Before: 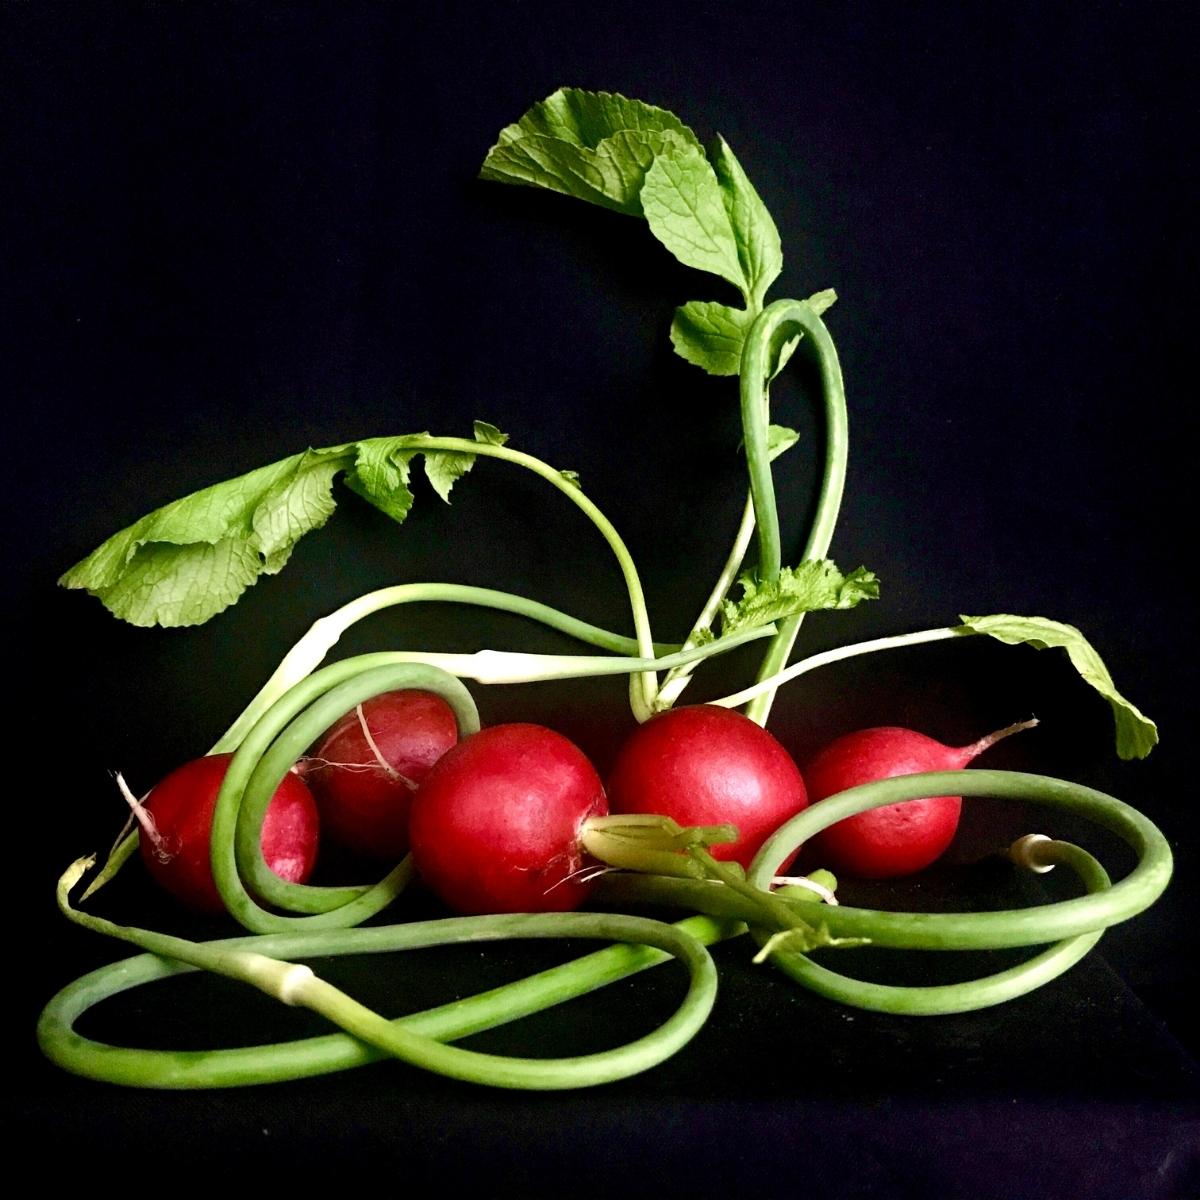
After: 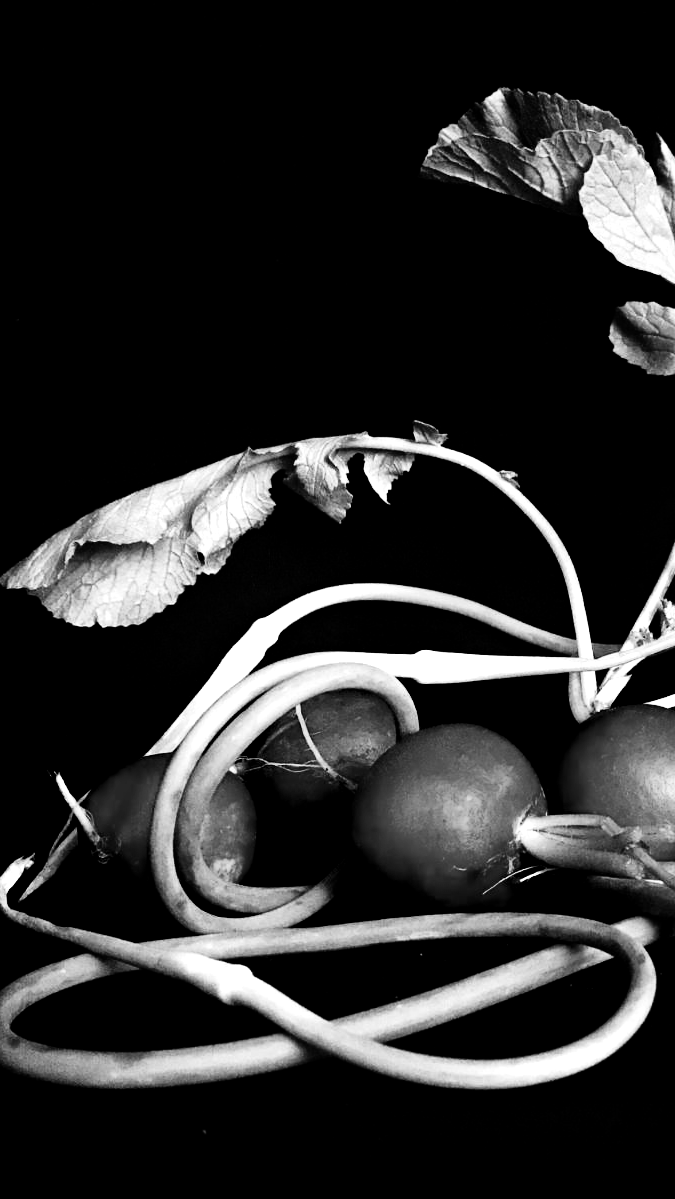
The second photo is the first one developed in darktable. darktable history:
local contrast: mode bilateral grid, contrast 20, coarseness 50, detail 150%, midtone range 0.2
haze removal: compatibility mode true, adaptive false
tone equalizer: -8 EV -0.417 EV, -7 EV -0.389 EV, -6 EV -0.333 EV, -5 EV -0.222 EV, -3 EV 0.222 EV, -2 EV 0.333 EV, -1 EV 0.389 EV, +0 EV 0.417 EV, edges refinement/feathering 500, mask exposure compensation -1.57 EV, preserve details no
base curve: curves: ch0 [(0, 0) (0.036, 0.025) (0.121, 0.166) (0.206, 0.329) (0.605, 0.79) (1, 1)], preserve colors none
contrast brightness saturation: contrast 0.1, brightness -0.26, saturation 0.14
color zones: curves: ch0 [(0, 0.613) (0.01, 0.613) (0.245, 0.448) (0.498, 0.529) (0.642, 0.665) (0.879, 0.777) (0.99, 0.613)]; ch1 [(0, 0) (0.143, 0) (0.286, 0) (0.429, 0) (0.571, 0) (0.714, 0) (0.857, 0)], mix -121.96%
crop: left 5.114%, right 38.589%
monochrome: a 32, b 64, size 2.3
